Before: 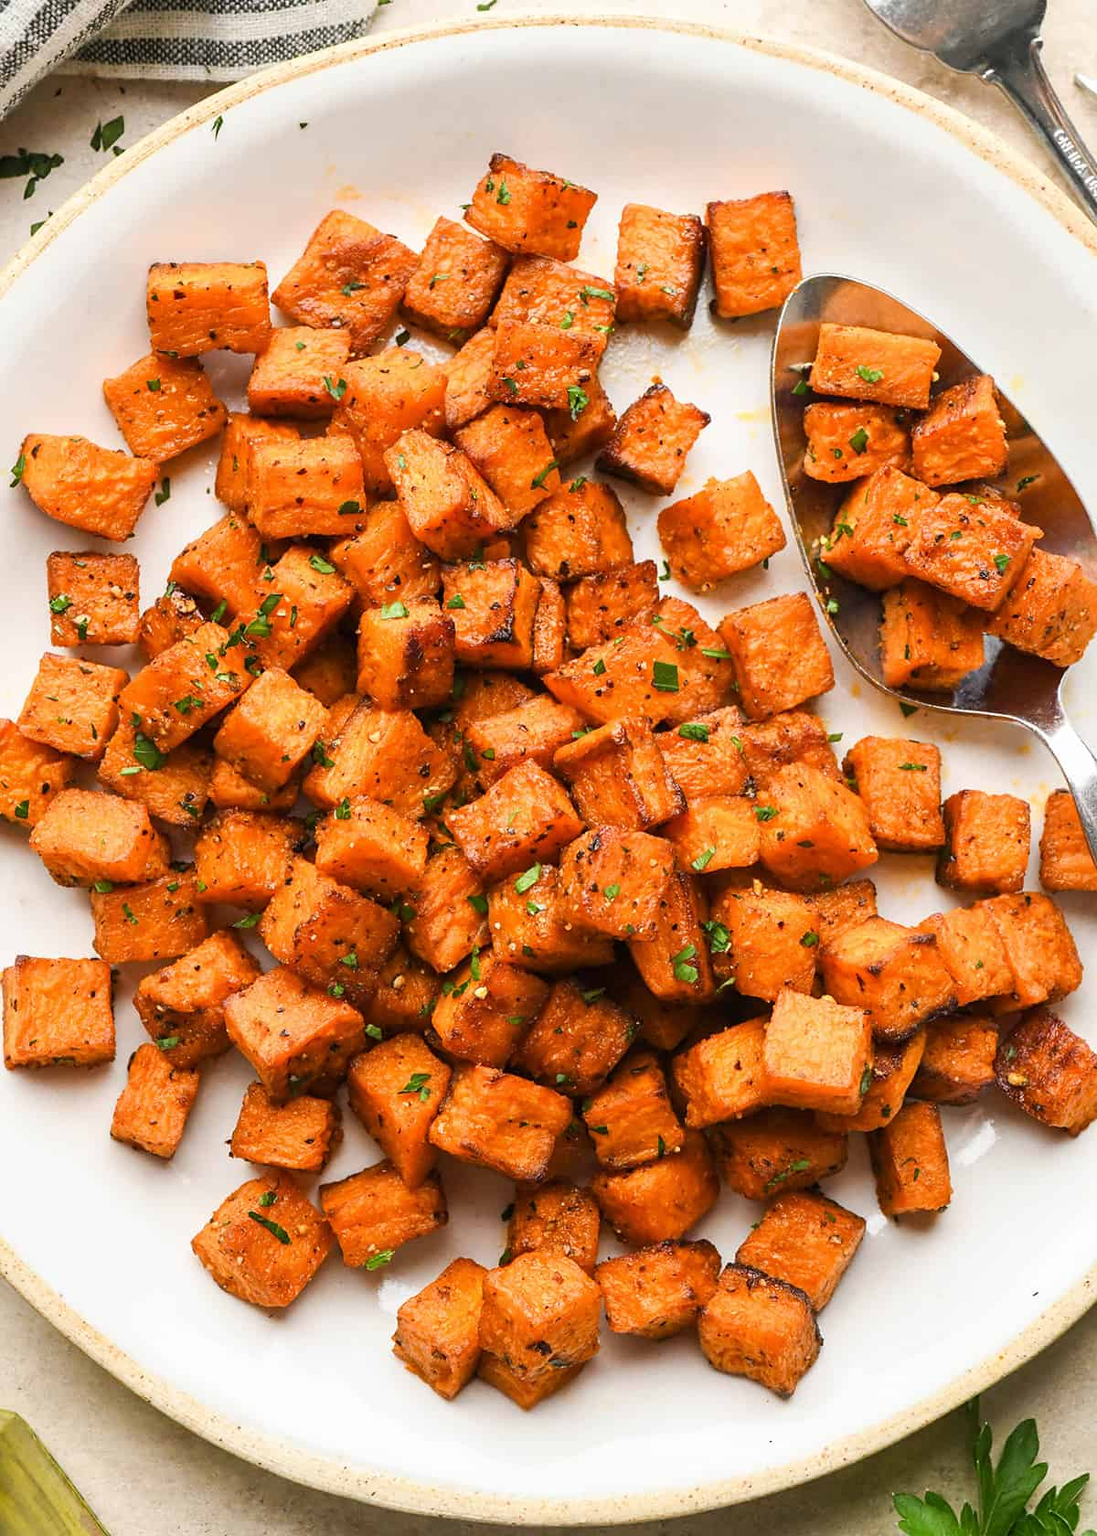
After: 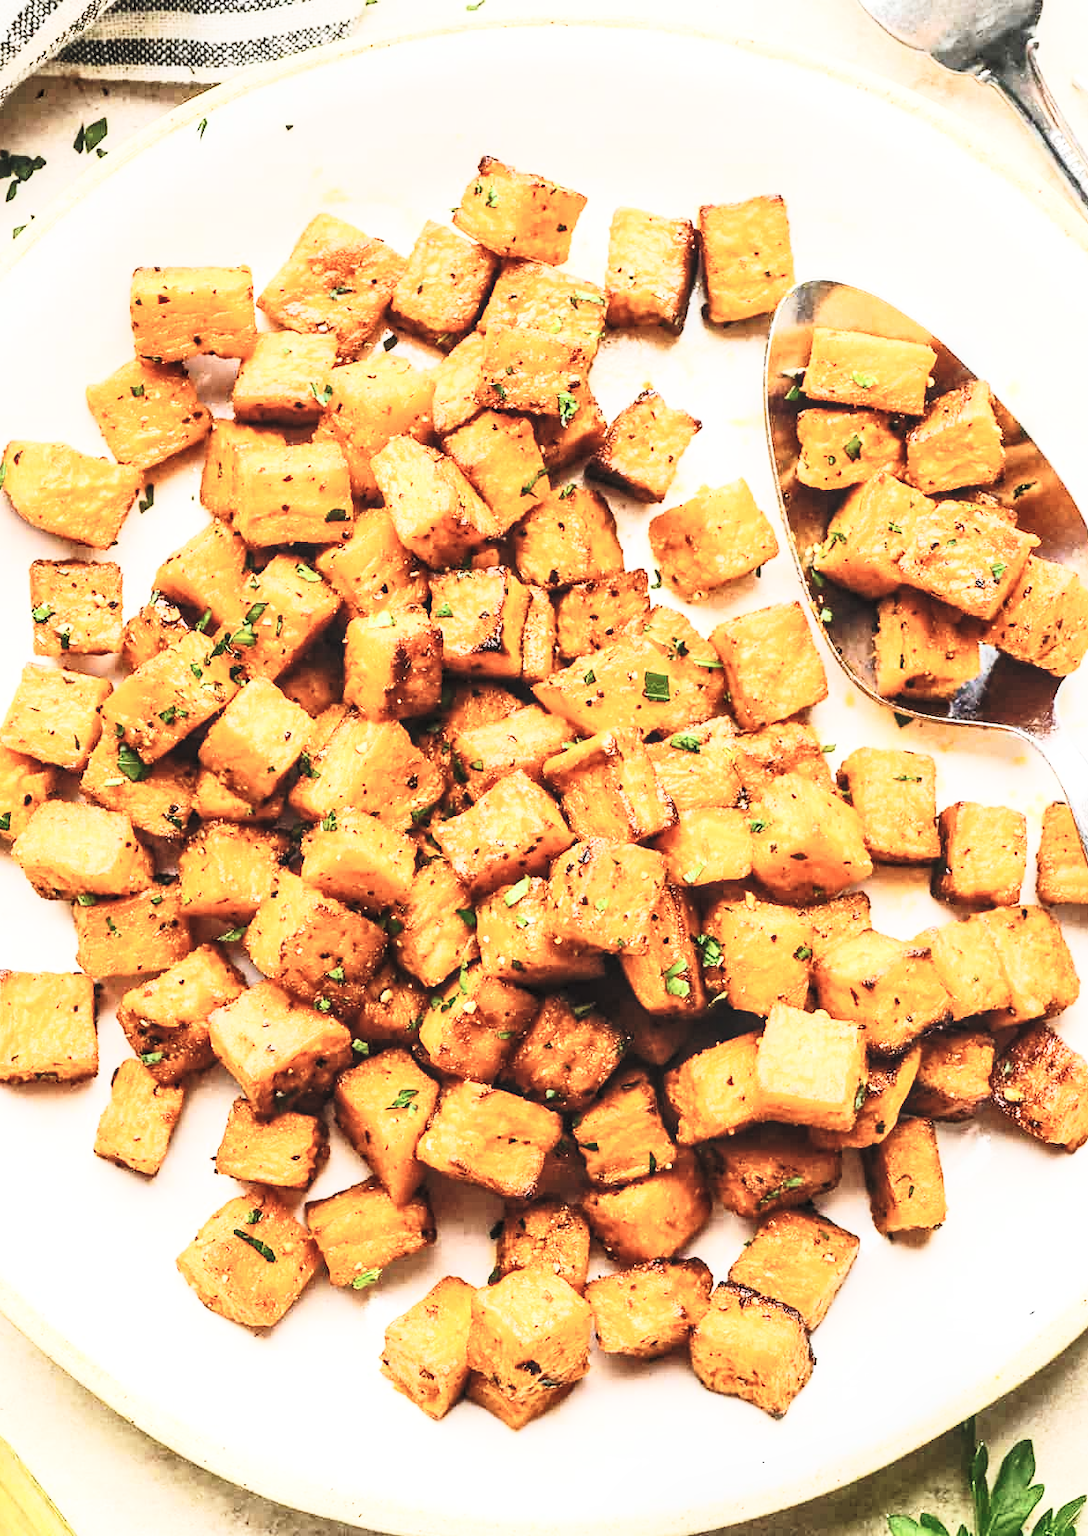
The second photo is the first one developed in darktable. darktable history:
local contrast: on, module defaults
base curve: curves: ch0 [(0, 0) (0.036, 0.025) (0.121, 0.166) (0.206, 0.329) (0.605, 0.79) (1, 1)], preserve colors none
contrast brightness saturation: contrast 0.447, brightness 0.557, saturation -0.204
crop and rotate: left 1.707%, right 0.533%, bottom 1.414%
